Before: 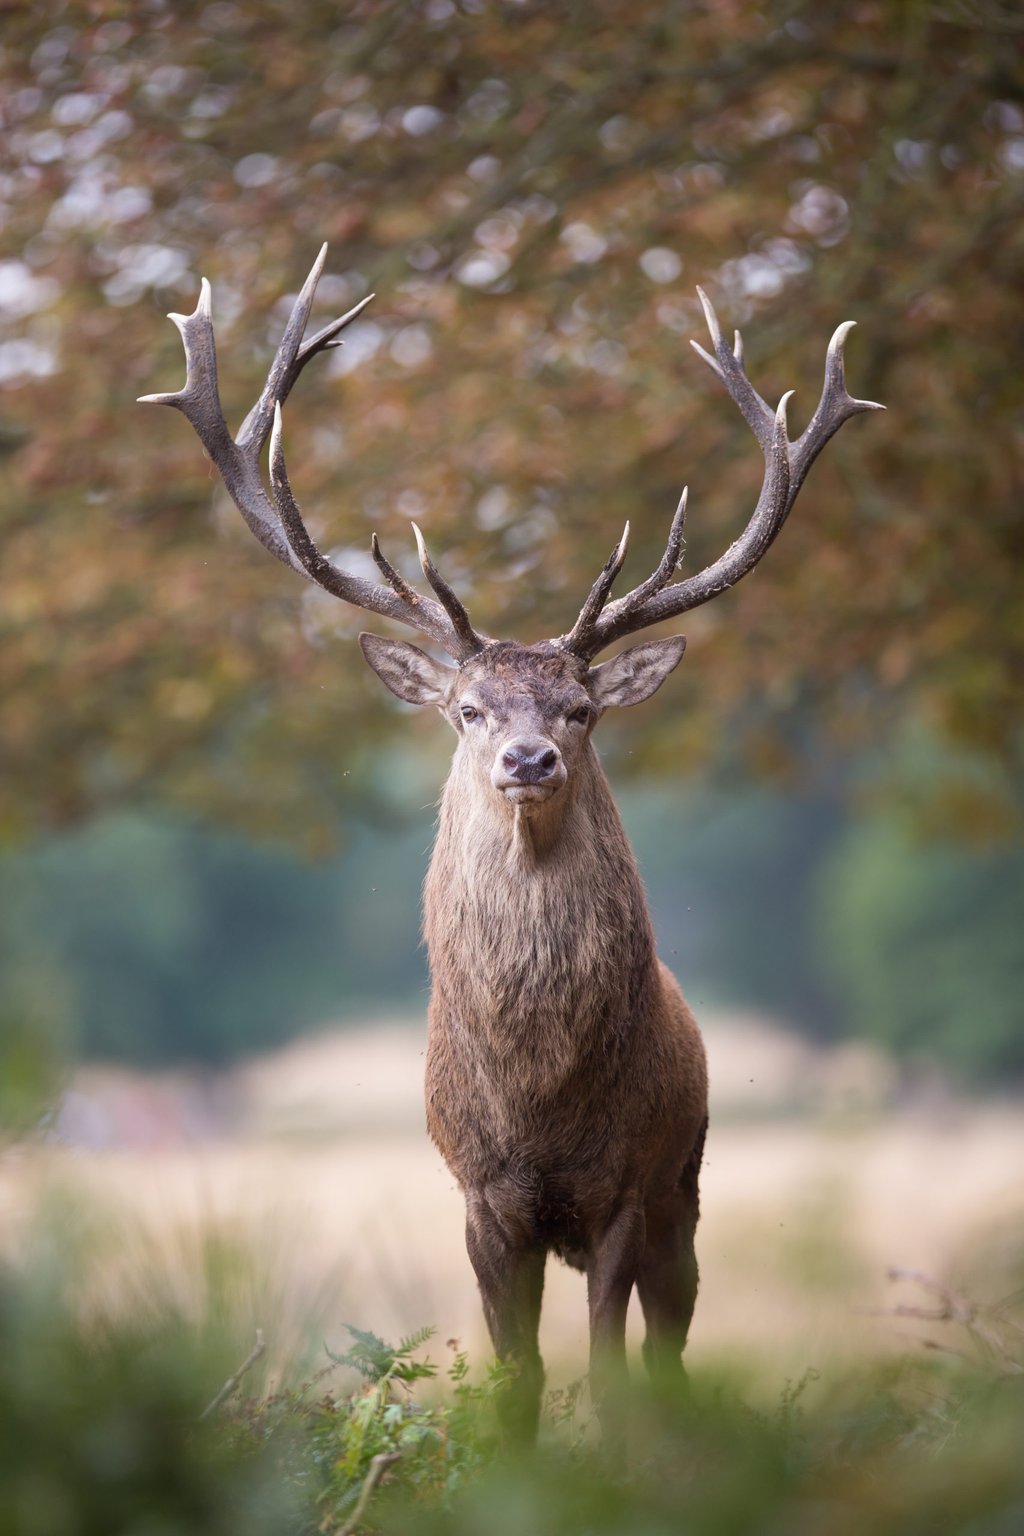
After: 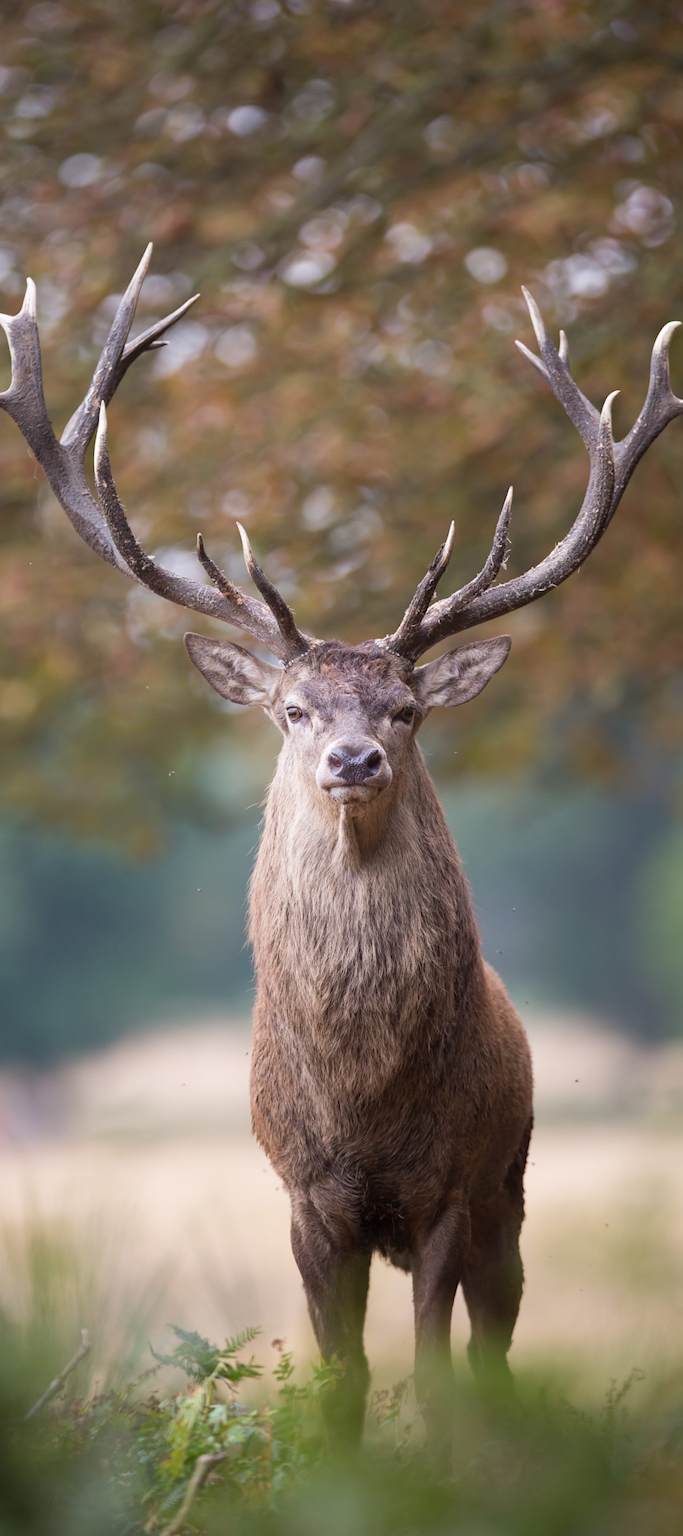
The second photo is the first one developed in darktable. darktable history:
crop: left 17.107%, right 16.116%
